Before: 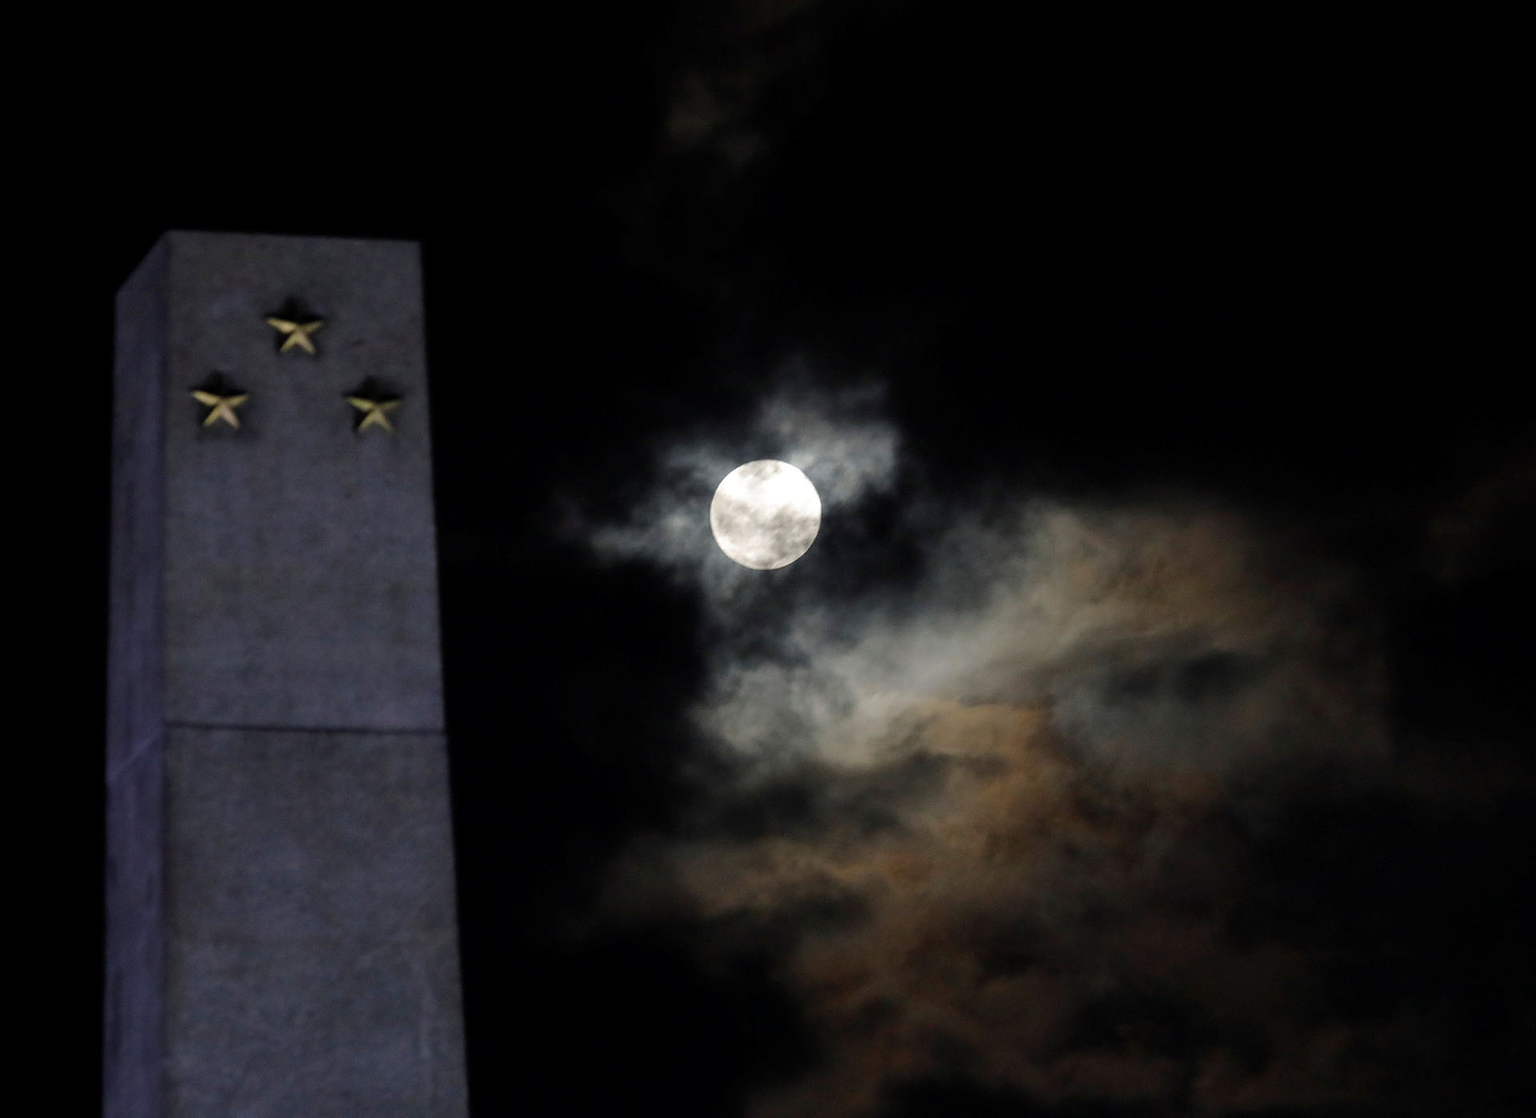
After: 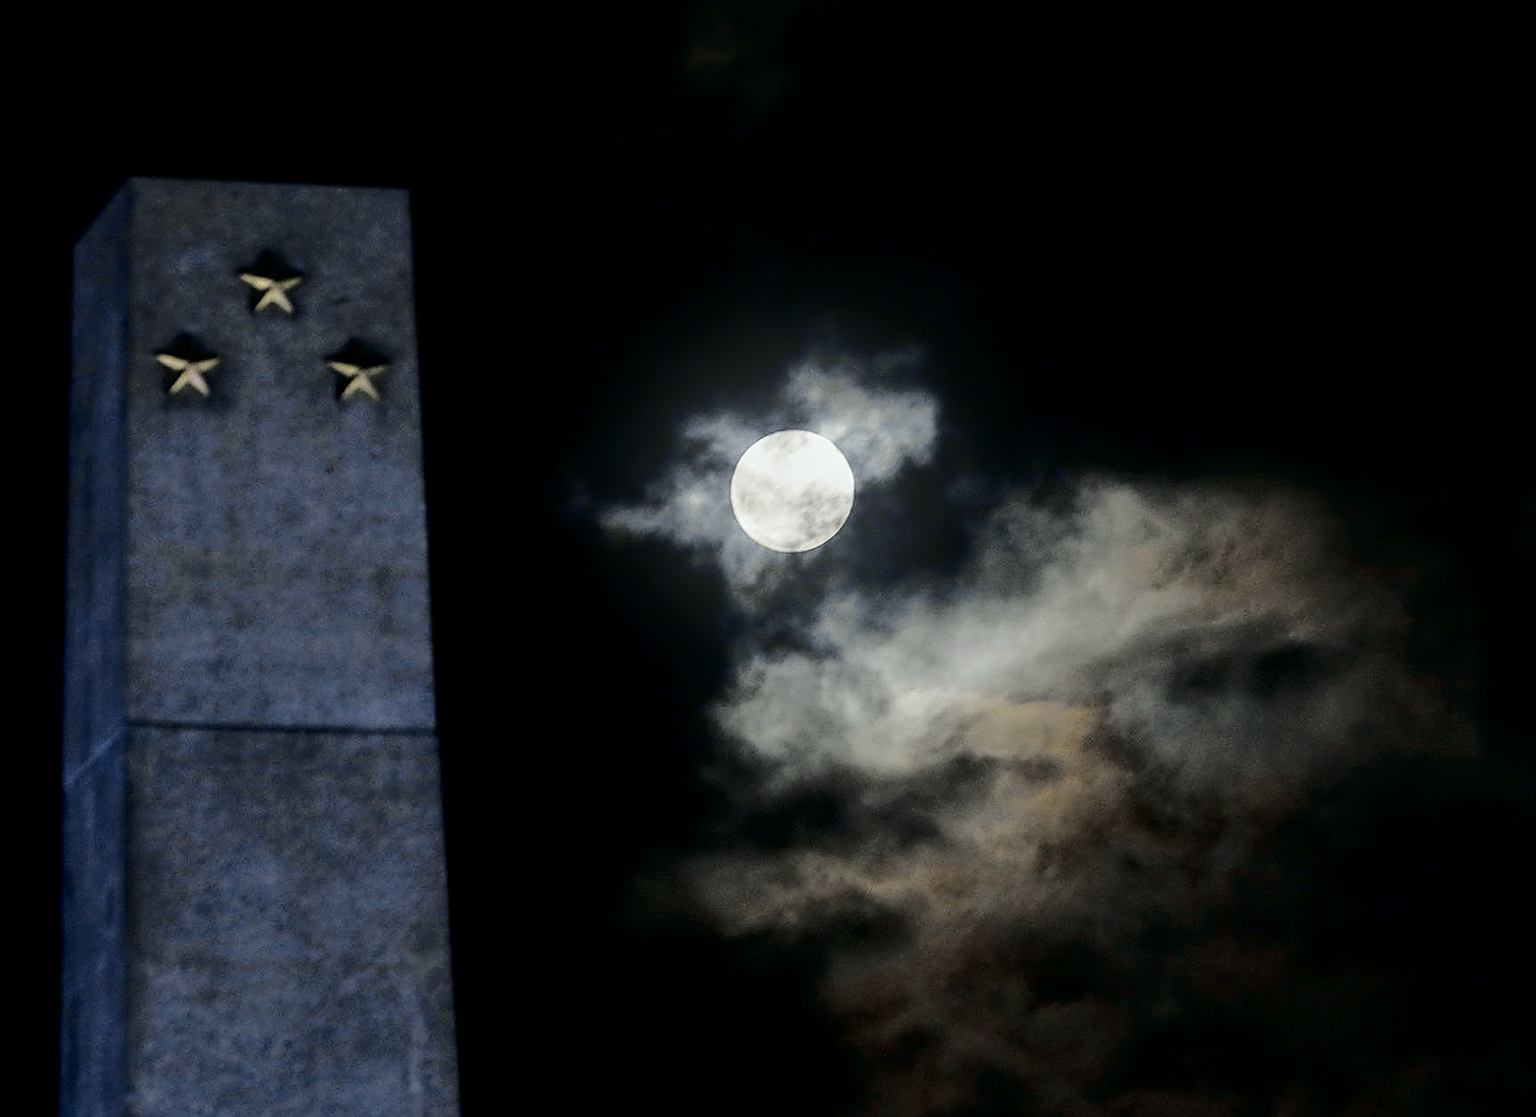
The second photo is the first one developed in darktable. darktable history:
tone curve: curves: ch0 [(0, 0) (0.088, 0.042) (0.208, 0.176) (0.257, 0.267) (0.406, 0.483) (0.489, 0.556) (0.667, 0.73) (0.793, 0.851) (0.994, 0.974)]; ch1 [(0, 0) (0.161, 0.092) (0.35, 0.33) (0.392, 0.392) (0.457, 0.467) (0.505, 0.497) (0.537, 0.518) (0.553, 0.53) (0.58, 0.567) (0.739, 0.697) (1, 1)]; ch2 [(0, 0) (0.346, 0.362) (0.448, 0.419) (0.502, 0.499) (0.533, 0.517) (0.556, 0.533) (0.629, 0.619) (0.717, 0.678) (1, 1)], color space Lab, independent channels, preserve colors none
base curve: curves: ch0 [(0, 0) (0.472, 0.508) (1, 1)]
local contrast: on, module defaults
sharpen: on, module defaults
crop: left 3.305%, top 6.436%, right 6.389%, bottom 3.258%
bloom: on, module defaults
